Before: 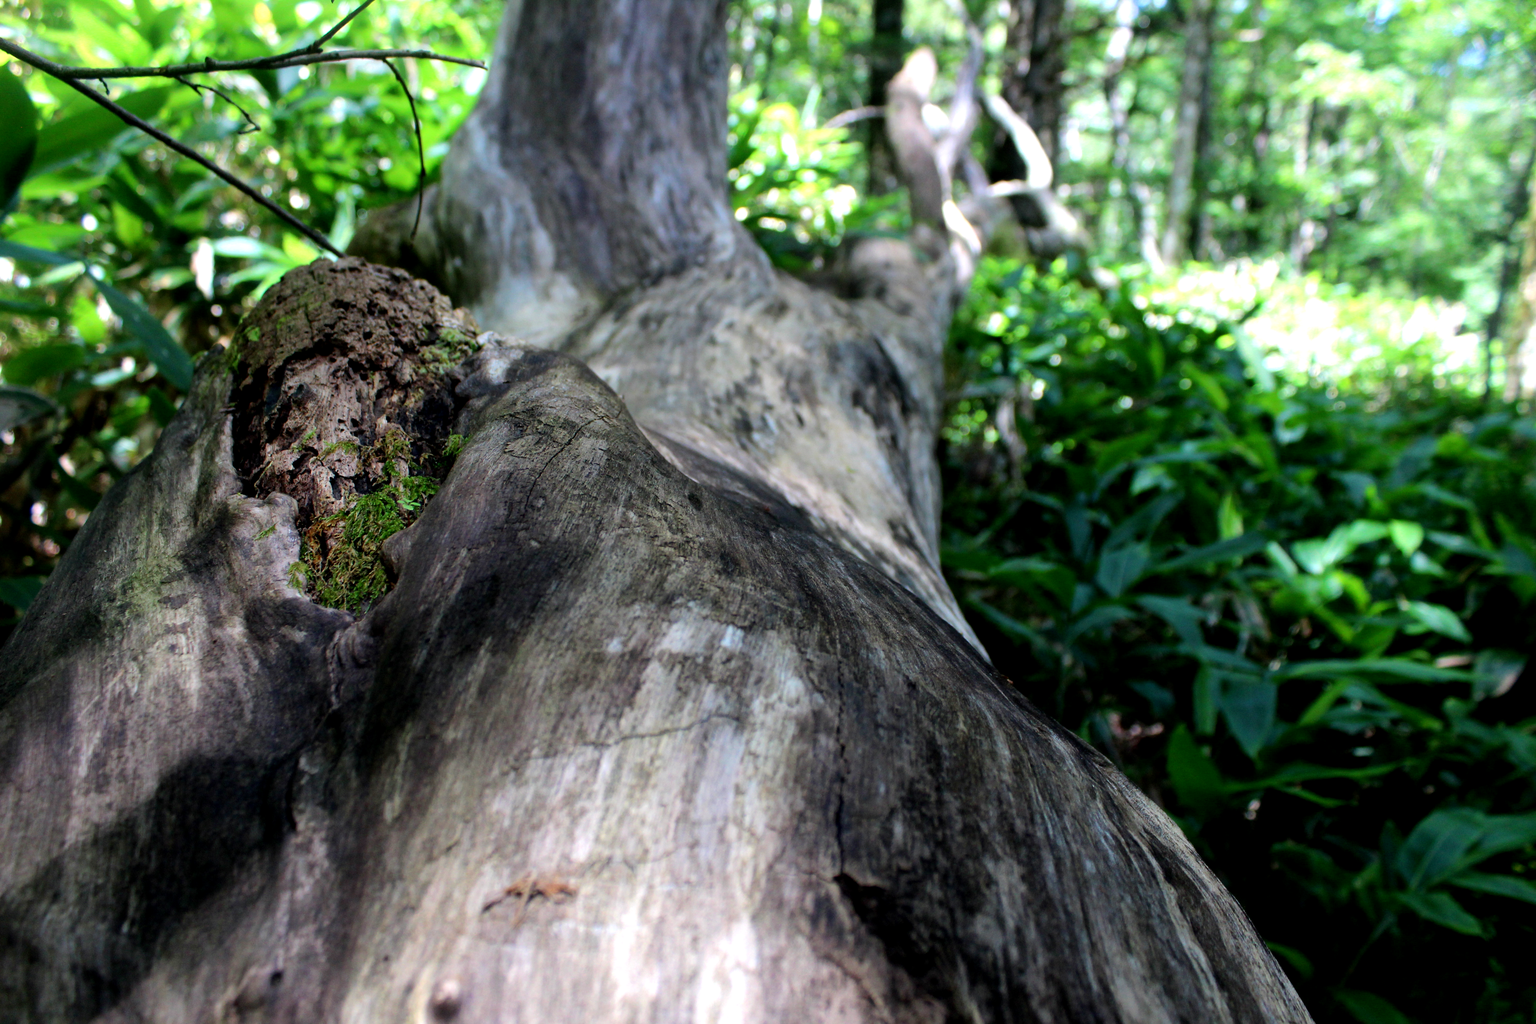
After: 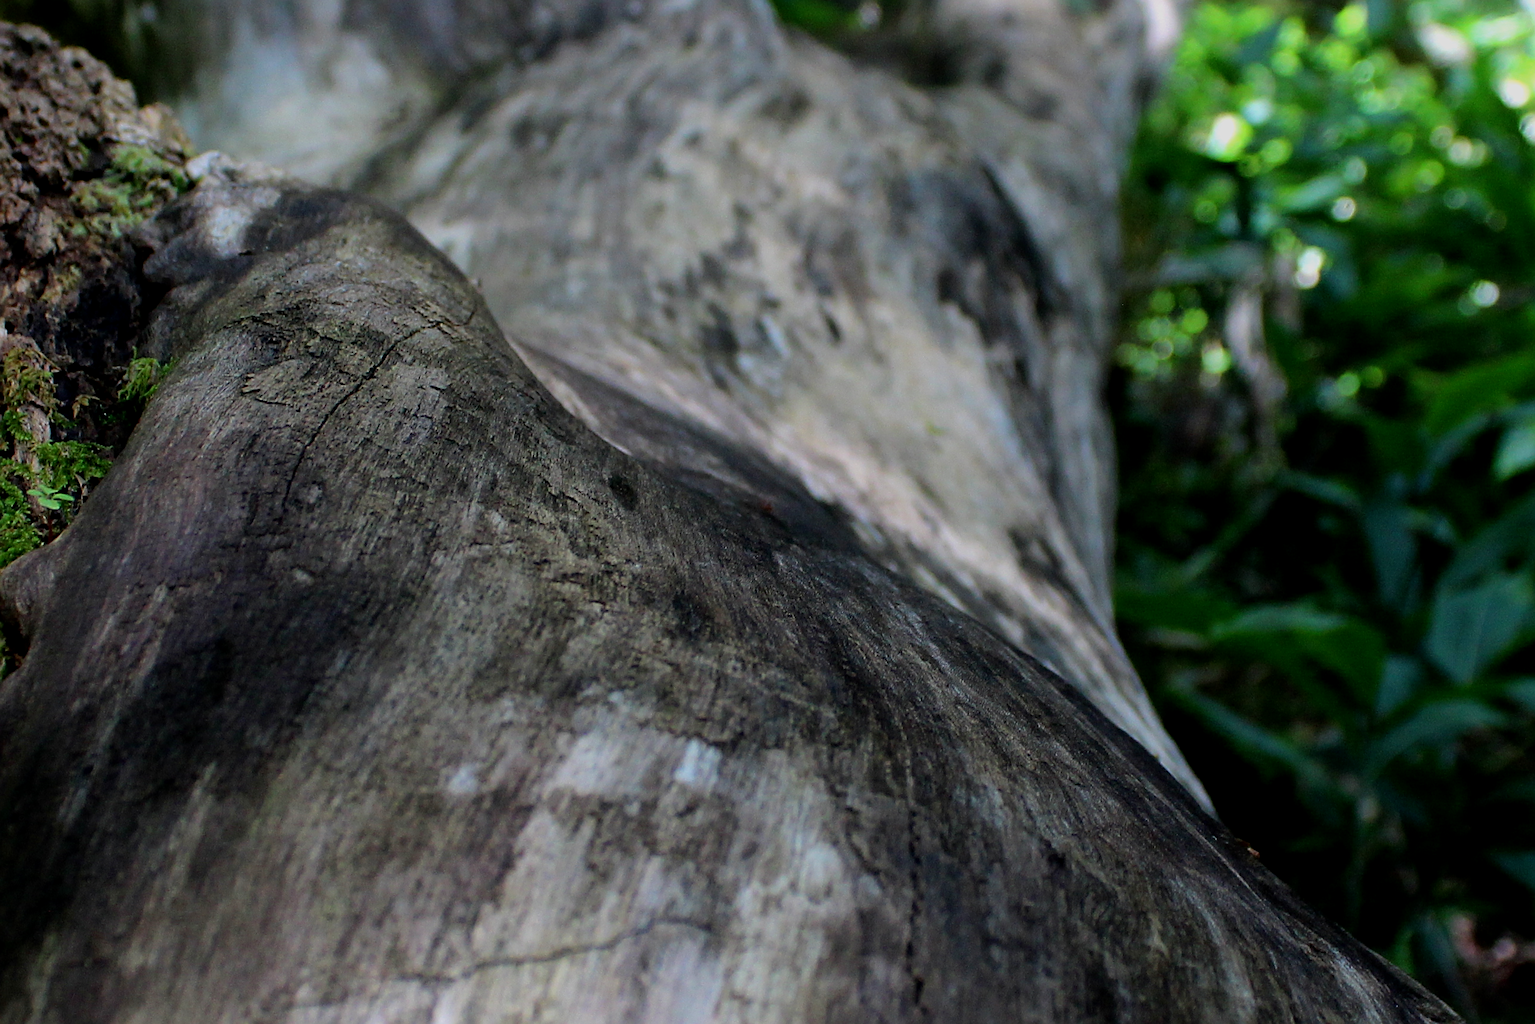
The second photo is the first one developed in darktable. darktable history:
sharpen: on, module defaults
exposure: exposure -0.462 EV, compensate highlight preservation false
crop: left 25%, top 25%, right 25%, bottom 25%
